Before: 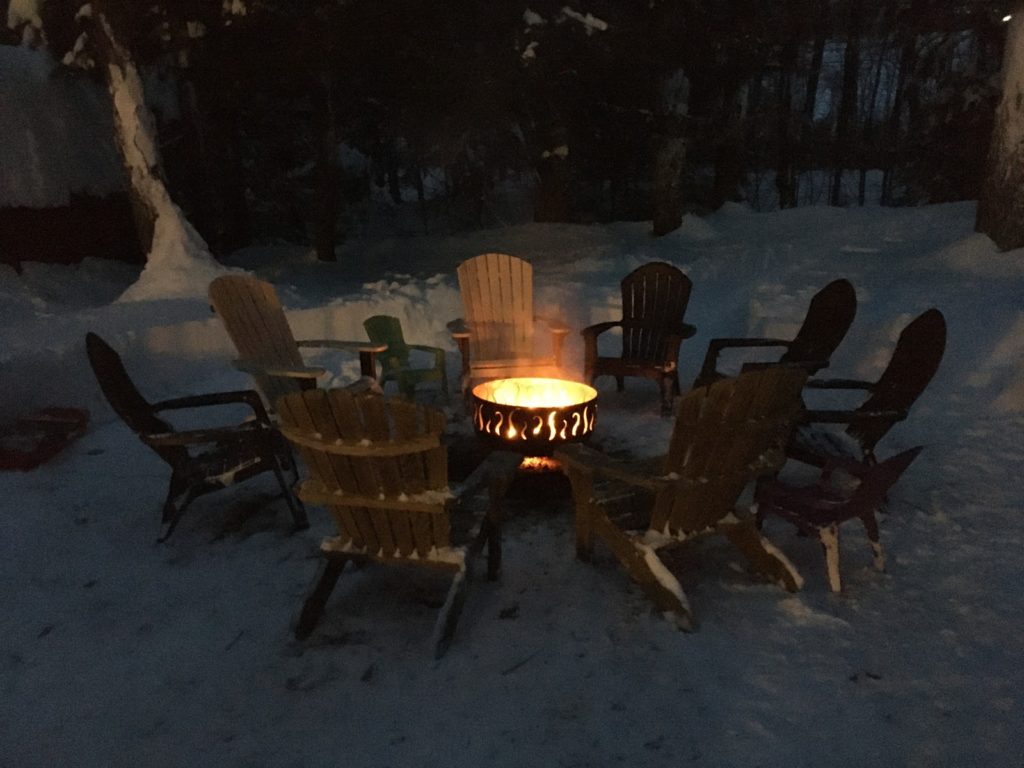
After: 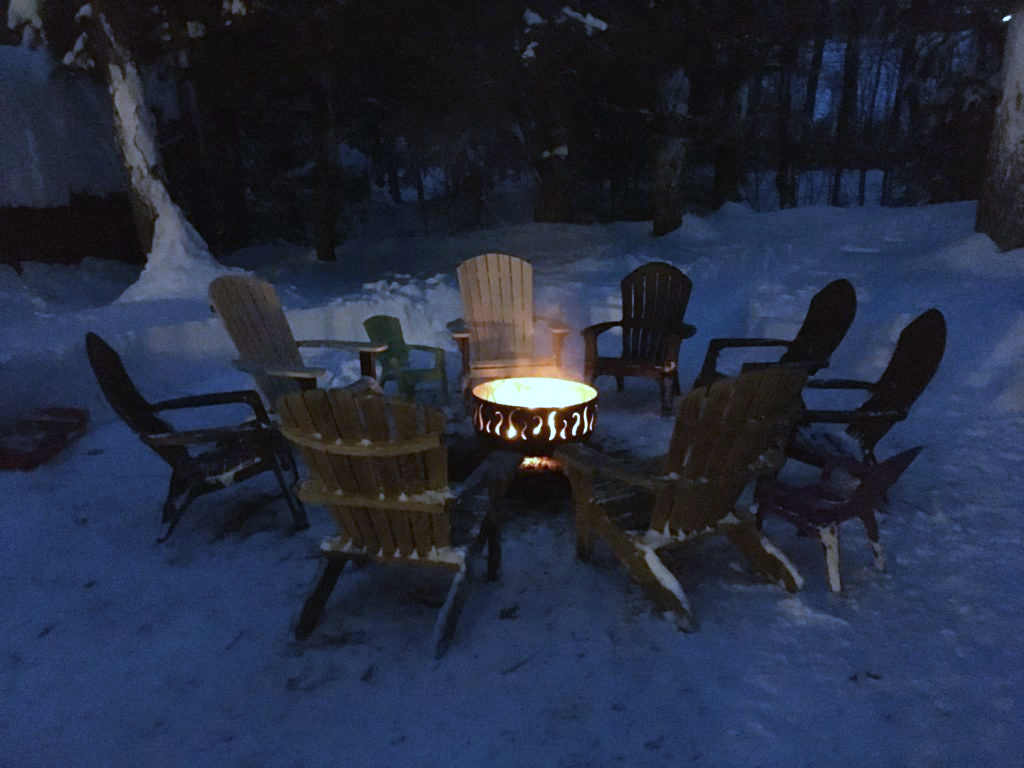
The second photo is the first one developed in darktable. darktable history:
white balance: red 0.766, blue 1.537
tone equalizer: on, module defaults
exposure: black level correction 0, exposure 0.5 EV, compensate highlight preservation false
